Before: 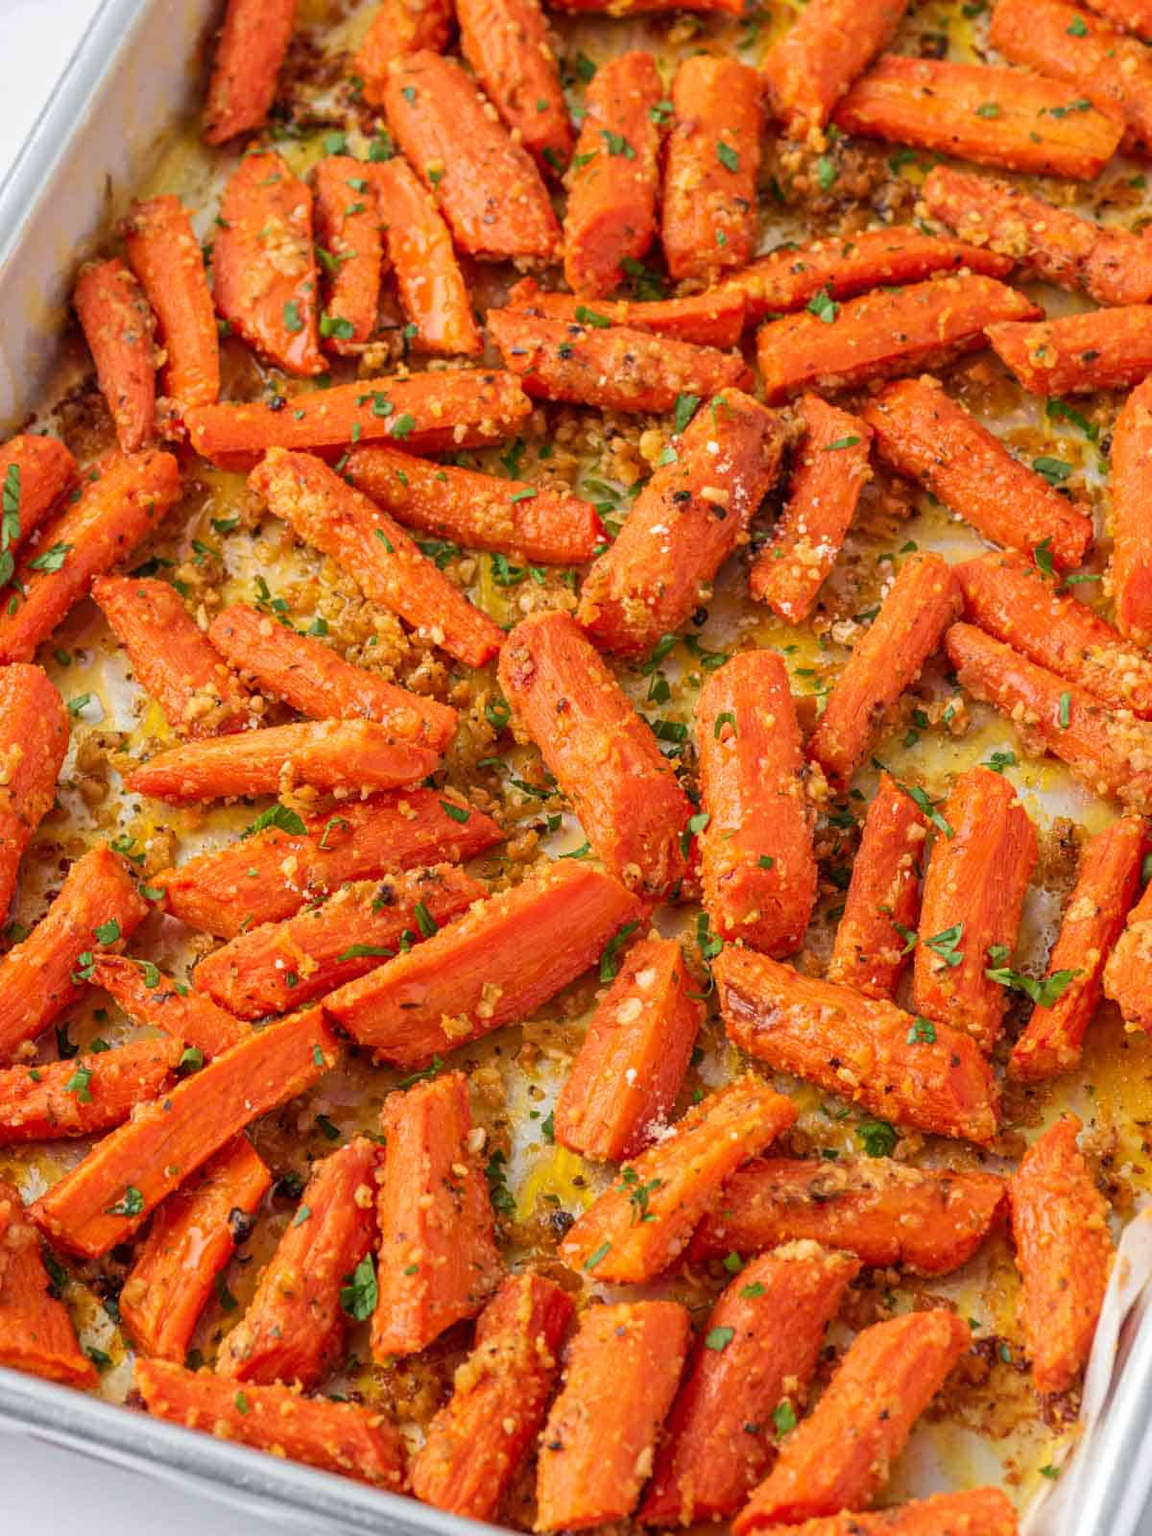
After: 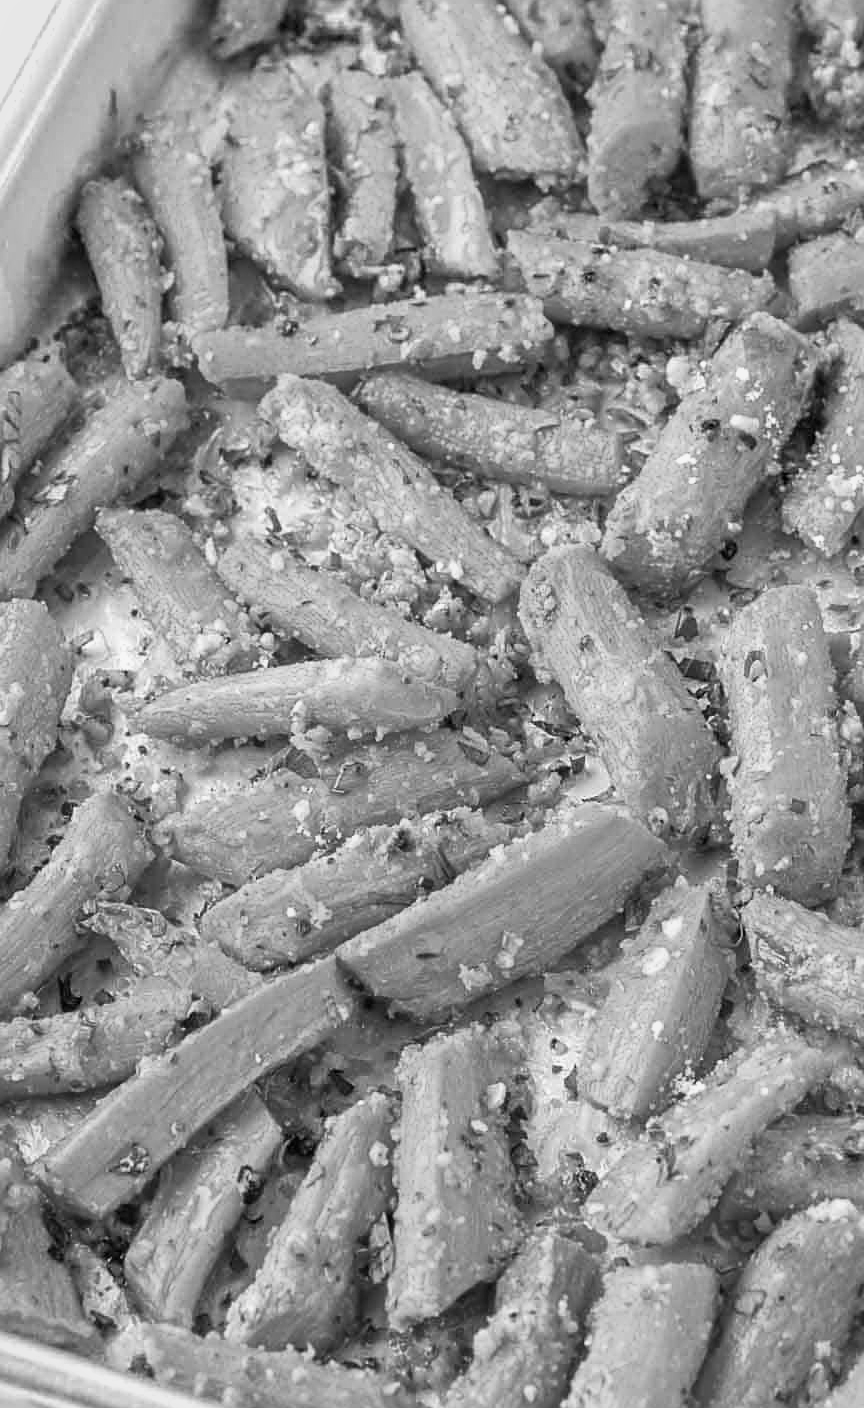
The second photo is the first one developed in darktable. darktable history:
sharpen: on, module defaults
crop: top 5.803%, right 27.864%, bottom 5.804%
monochrome: a 26.22, b 42.67, size 0.8
exposure: black level correction 0, exposure 0.5 EV, compensate exposure bias true, compensate highlight preservation false
velvia: on, module defaults
